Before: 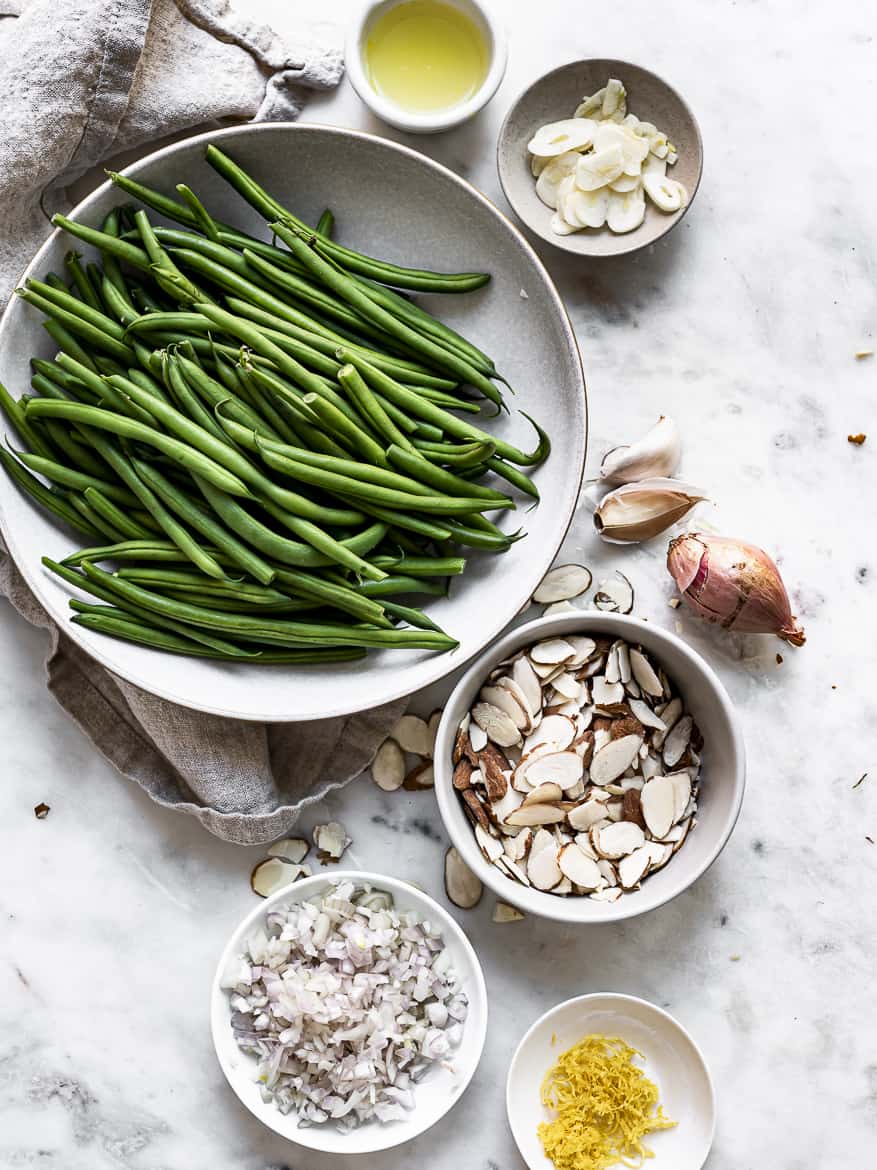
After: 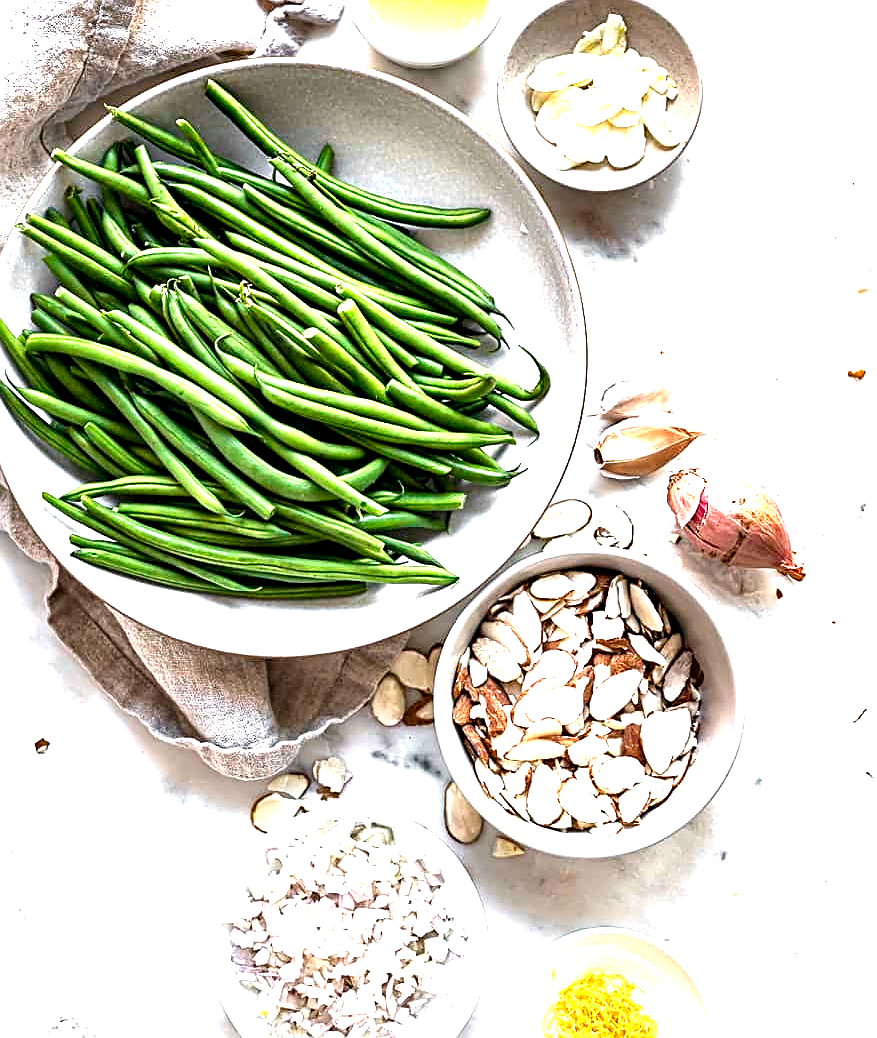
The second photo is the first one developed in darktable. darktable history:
sharpen: on, module defaults
exposure: exposure 1.5 EV, compensate highlight preservation false
crop and rotate: top 5.609%, bottom 5.609%
